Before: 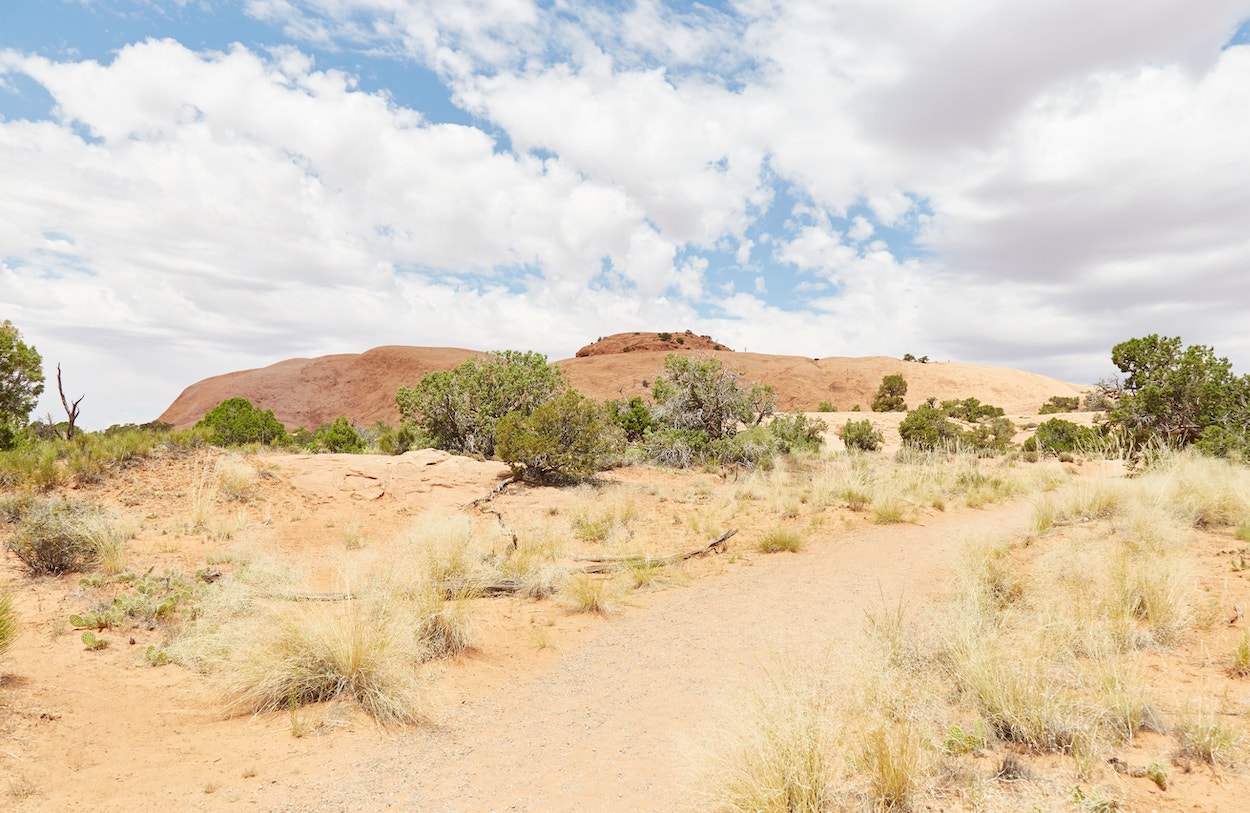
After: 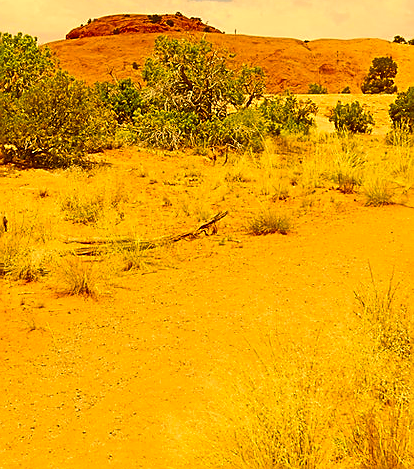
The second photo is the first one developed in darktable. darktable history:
sharpen: radius 1.4, amount 1.25, threshold 0.7
shadows and highlights: soften with gaussian
crop: left 40.878%, top 39.176%, right 25.993%, bottom 3.081%
color correction: highlights a* 10.44, highlights b* 30.04, shadows a* 2.73, shadows b* 17.51, saturation 1.72
